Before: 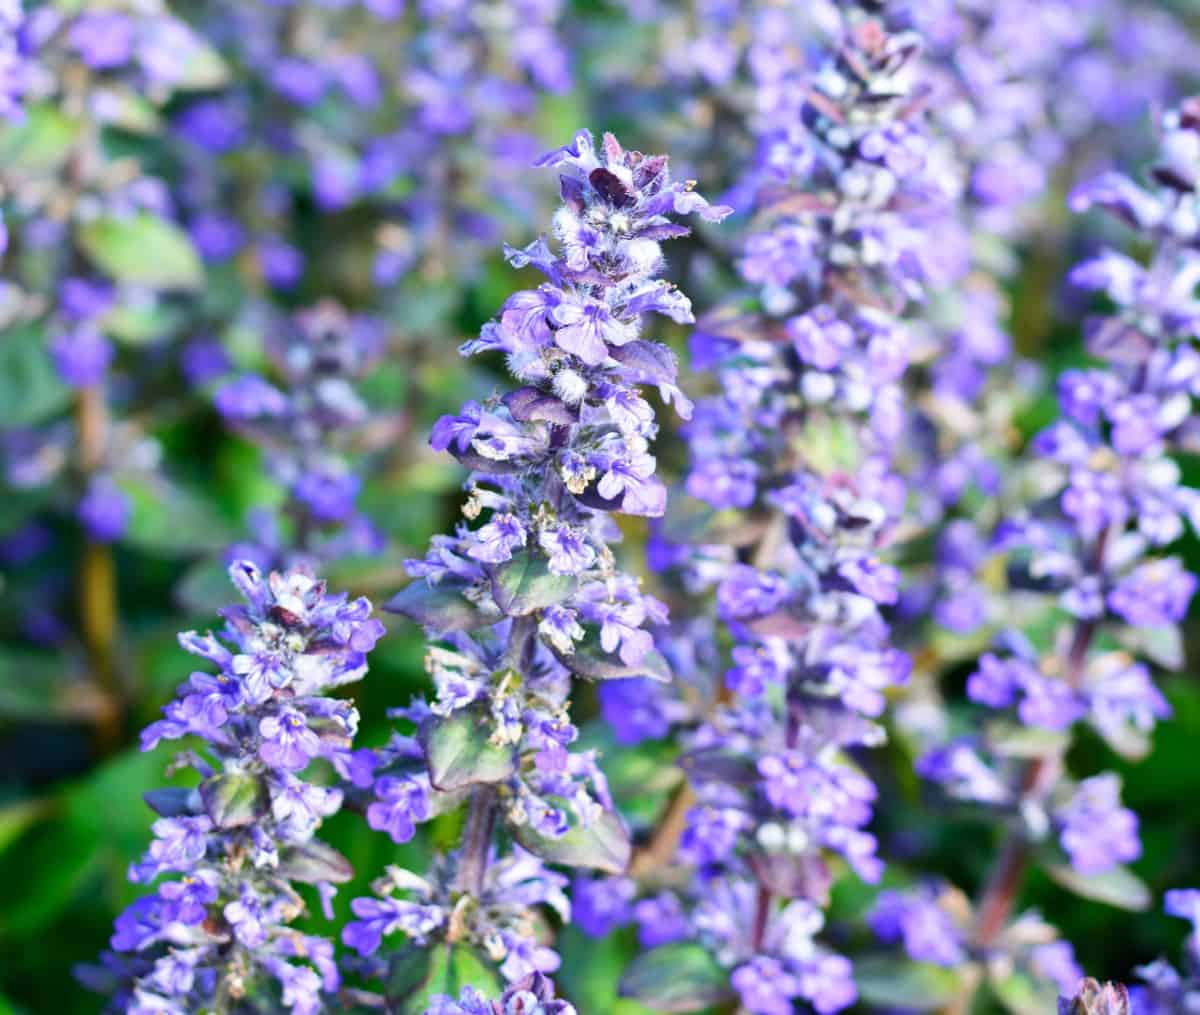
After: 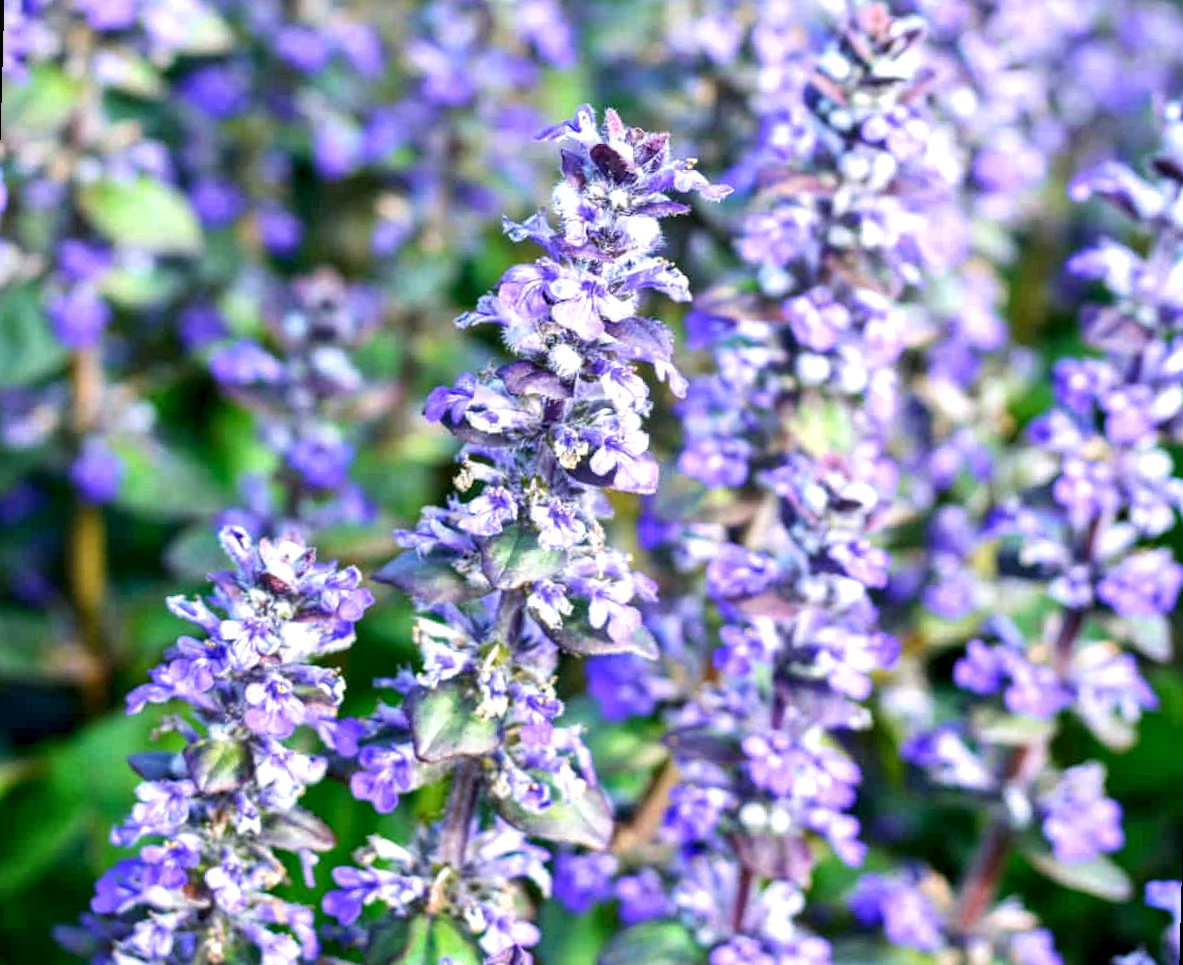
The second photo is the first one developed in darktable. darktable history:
local contrast: detail 142%
exposure: exposure 0.2 EV, compensate highlight preservation false
rotate and perspective: rotation 1.57°, crop left 0.018, crop right 0.982, crop top 0.039, crop bottom 0.961
